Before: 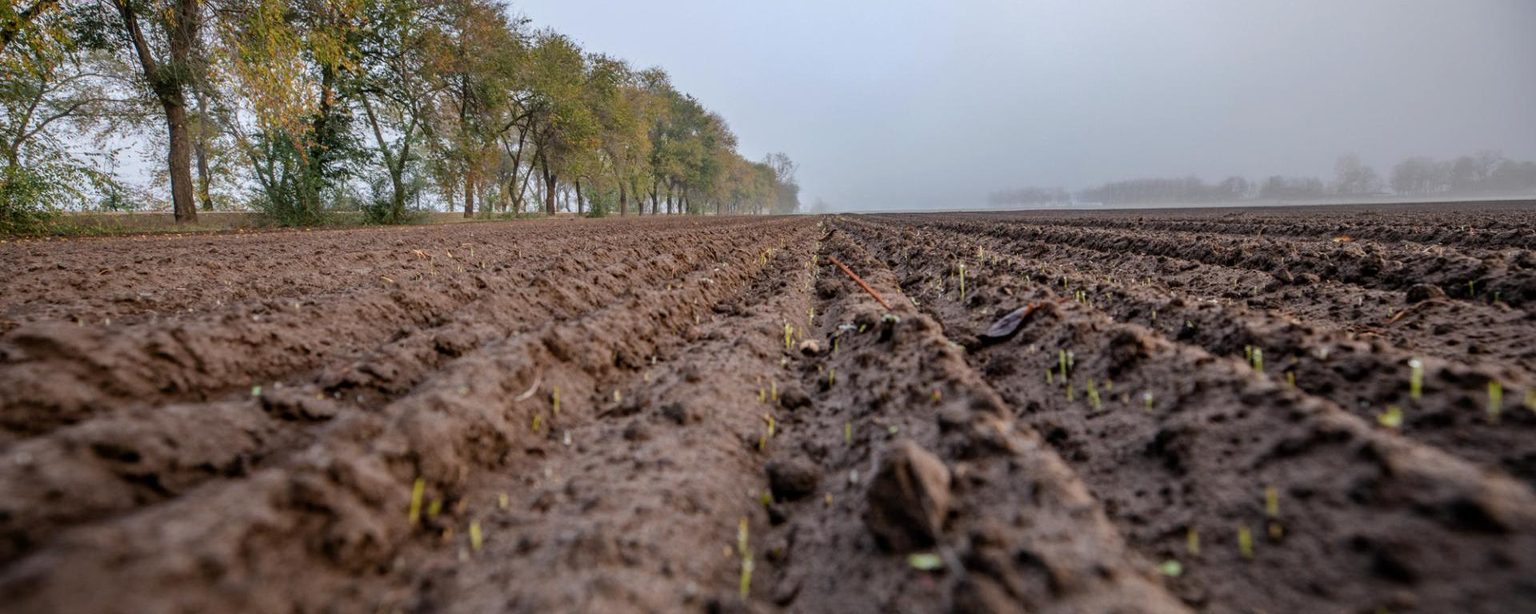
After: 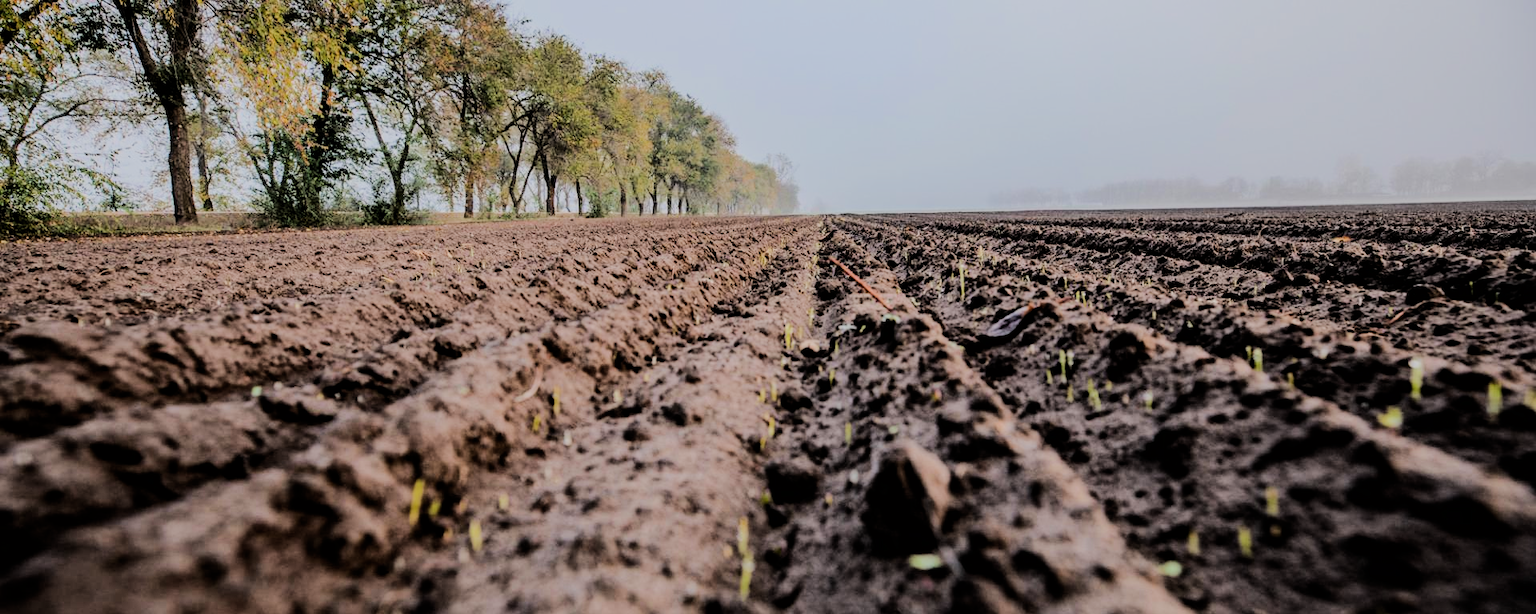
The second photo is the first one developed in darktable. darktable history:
rgb curve: curves: ch0 [(0, 0) (0.284, 0.292) (0.505, 0.644) (1, 1)], compensate middle gray true
filmic rgb: black relative exposure -4.14 EV, white relative exposure 5.1 EV, hardness 2.11, contrast 1.165
